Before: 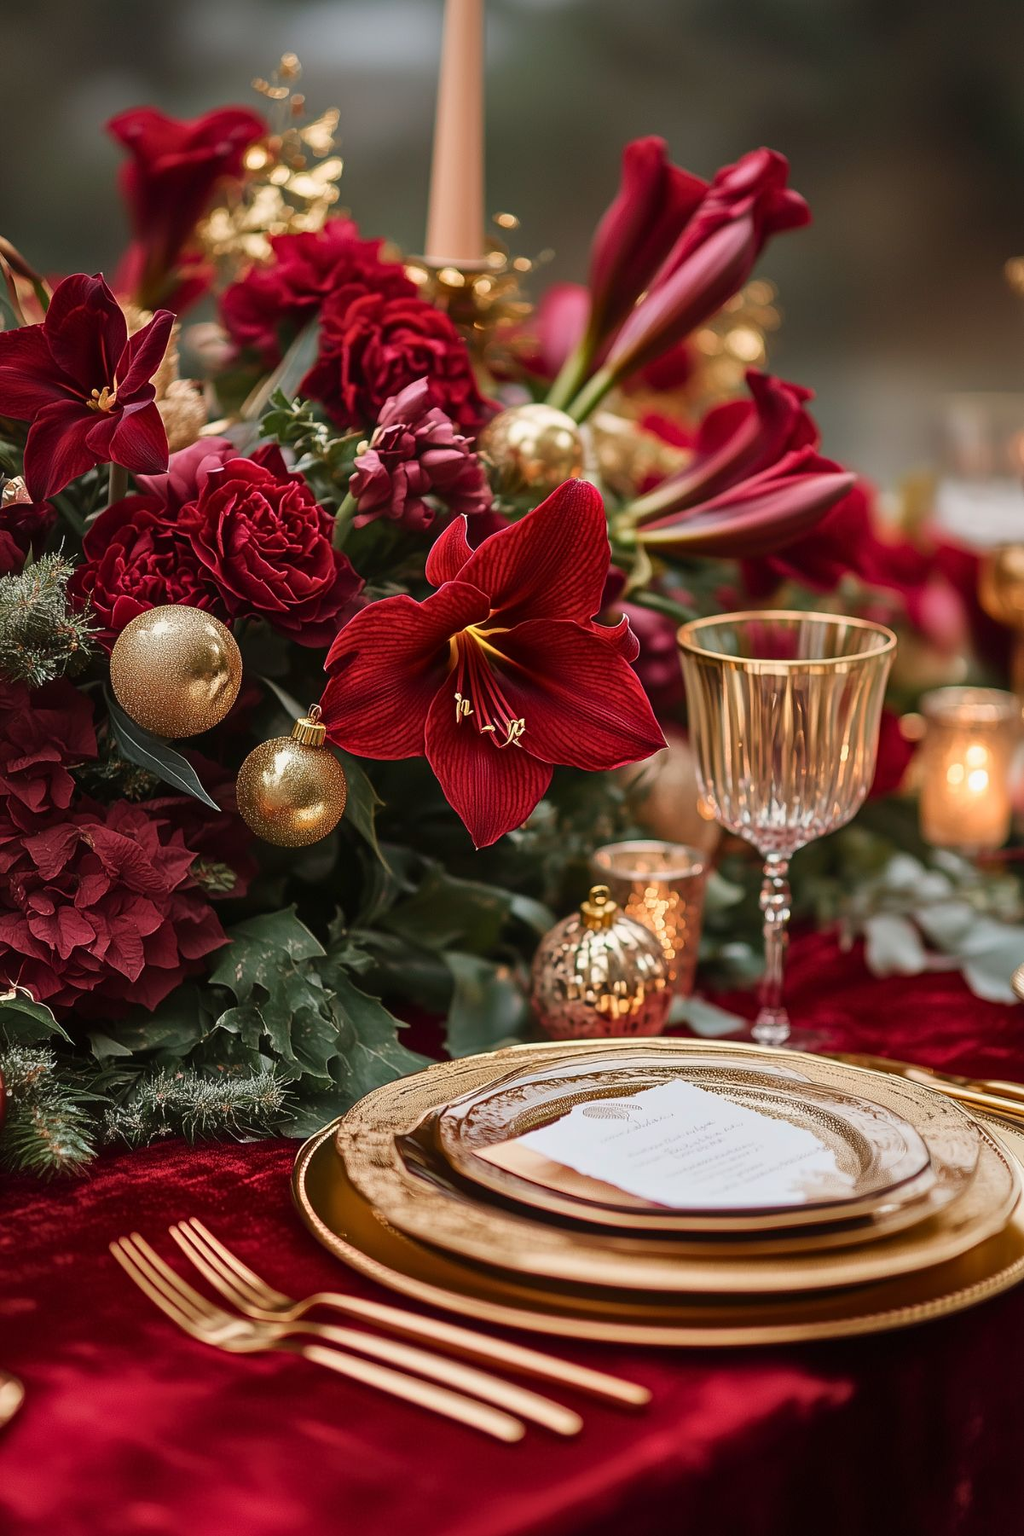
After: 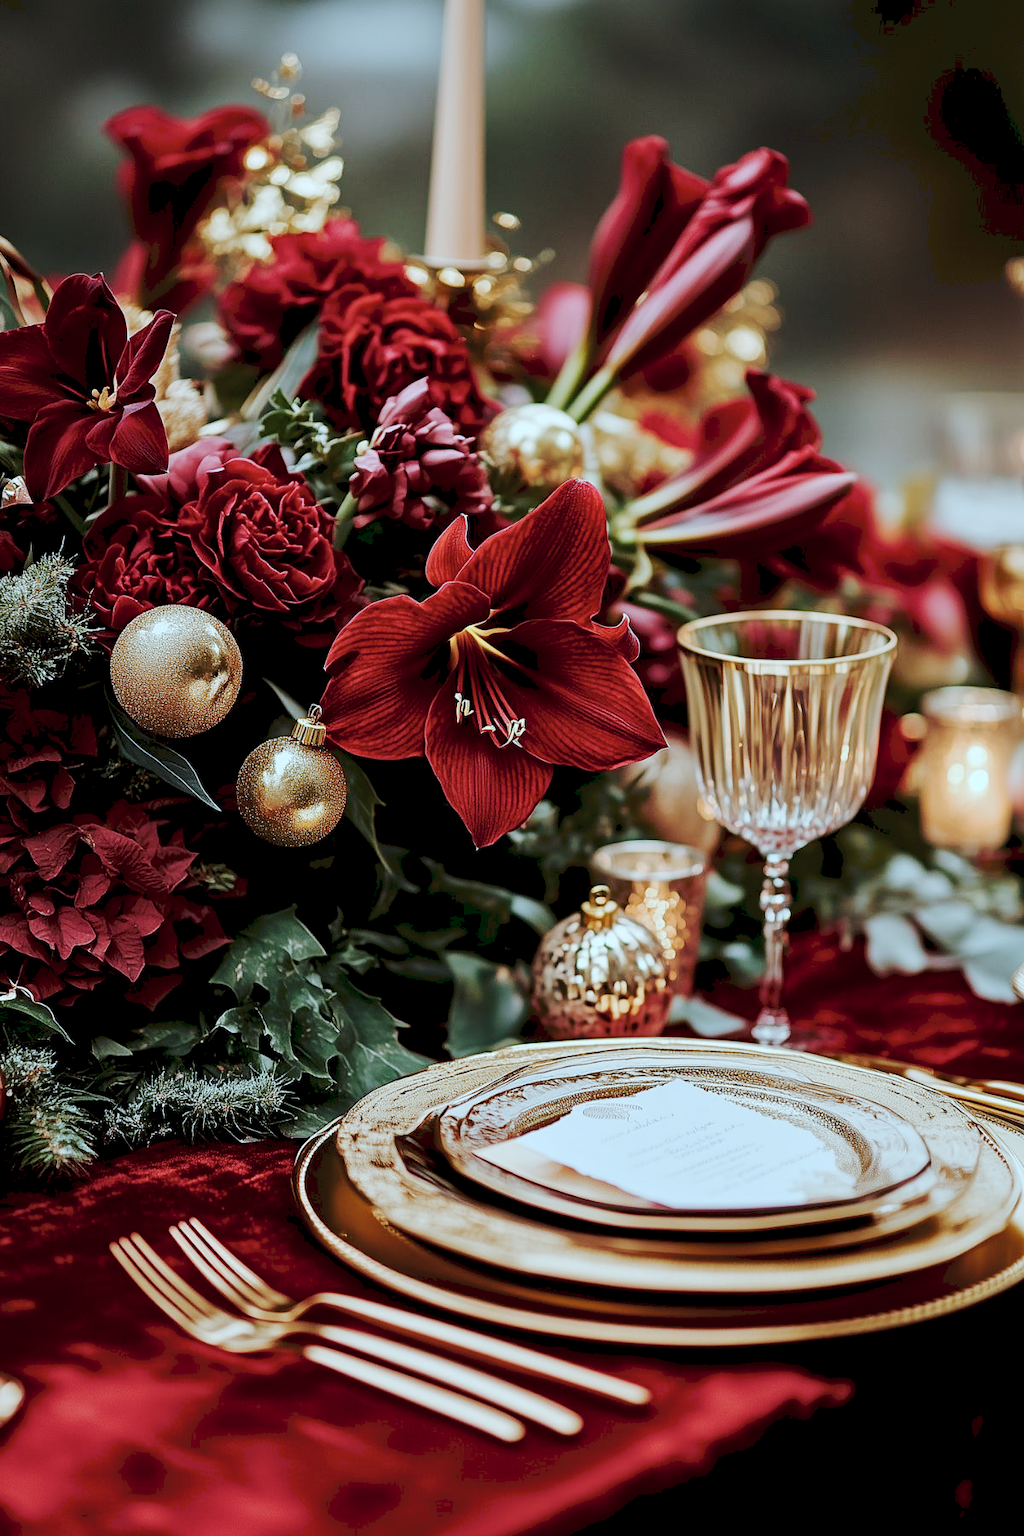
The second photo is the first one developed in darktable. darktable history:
exposure: black level correction 0.017, exposure -0.008 EV, compensate highlight preservation false
color correction: highlights a* -12.46, highlights b* -17.42, saturation 0.713
tone curve: curves: ch0 [(0, 0) (0.003, 0.096) (0.011, 0.097) (0.025, 0.096) (0.044, 0.099) (0.069, 0.109) (0.1, 0.129) (0.136, 0.149) (0.177, 0.176) (0.224, 0.22) (0.277, 0.288) (0.335, 0.385) (0.399, 0.49) (0.468, 0.581) (0.543, 0.661) (0.623, 0.729) (0.709, 0.79) (0.801, 0.849) (0.898, 0.912) (1, 1)], preserve colors none
